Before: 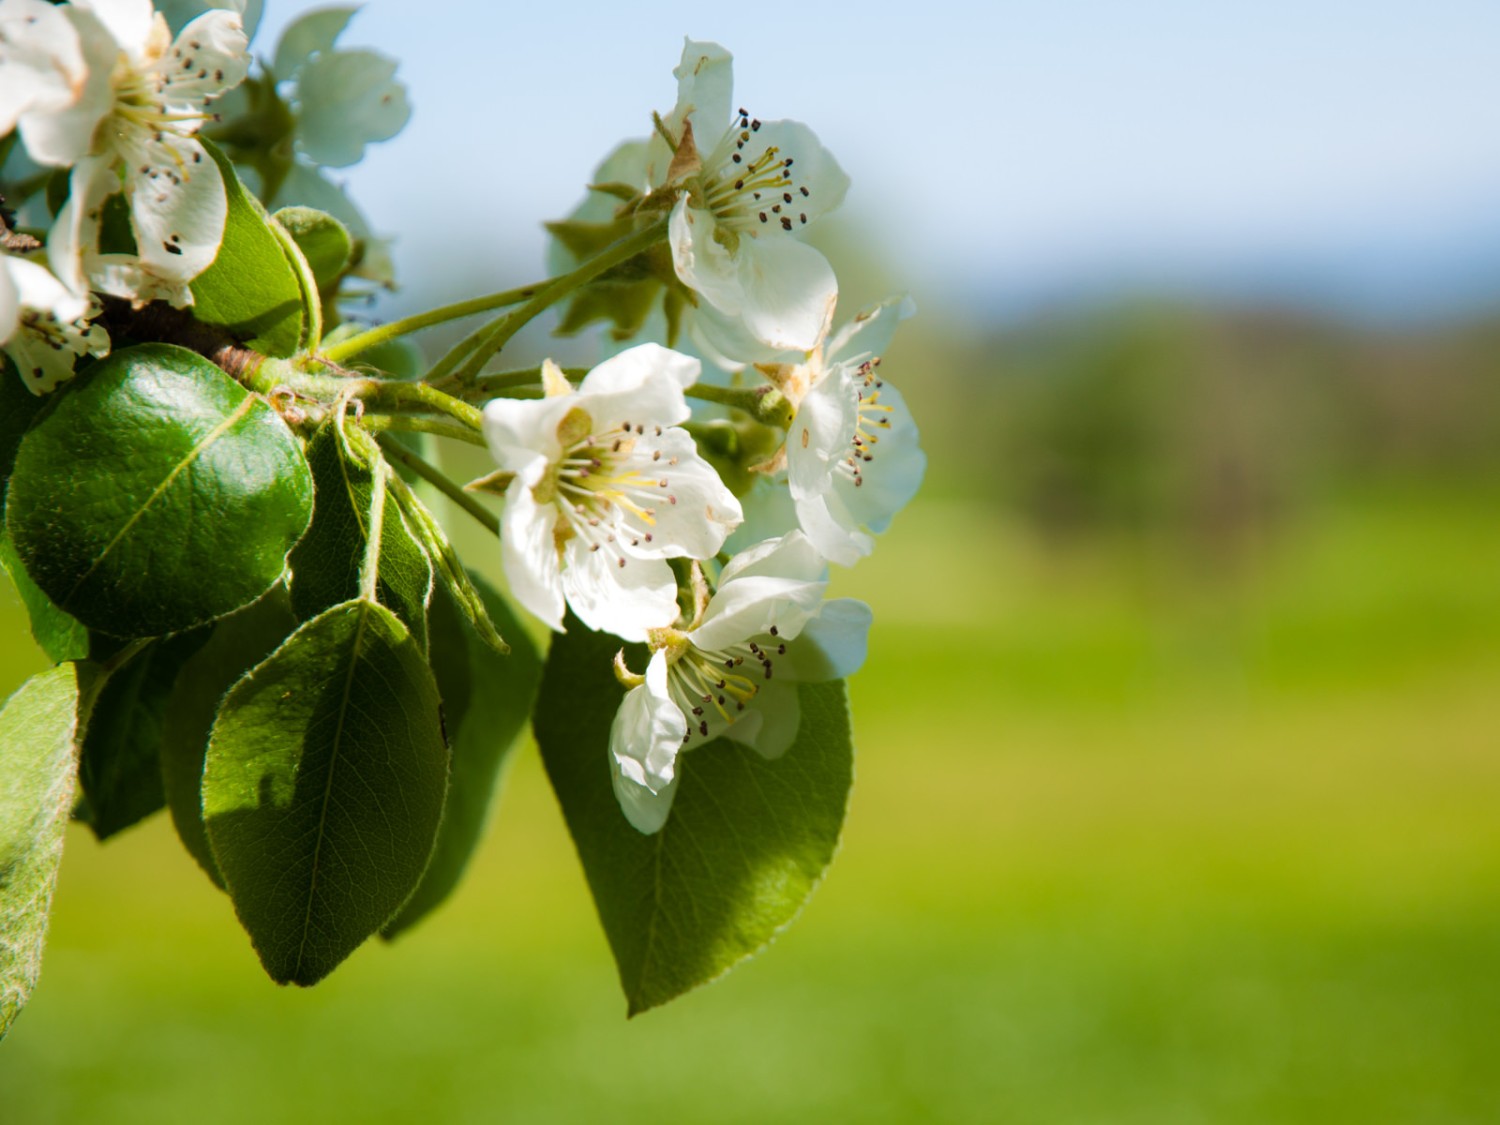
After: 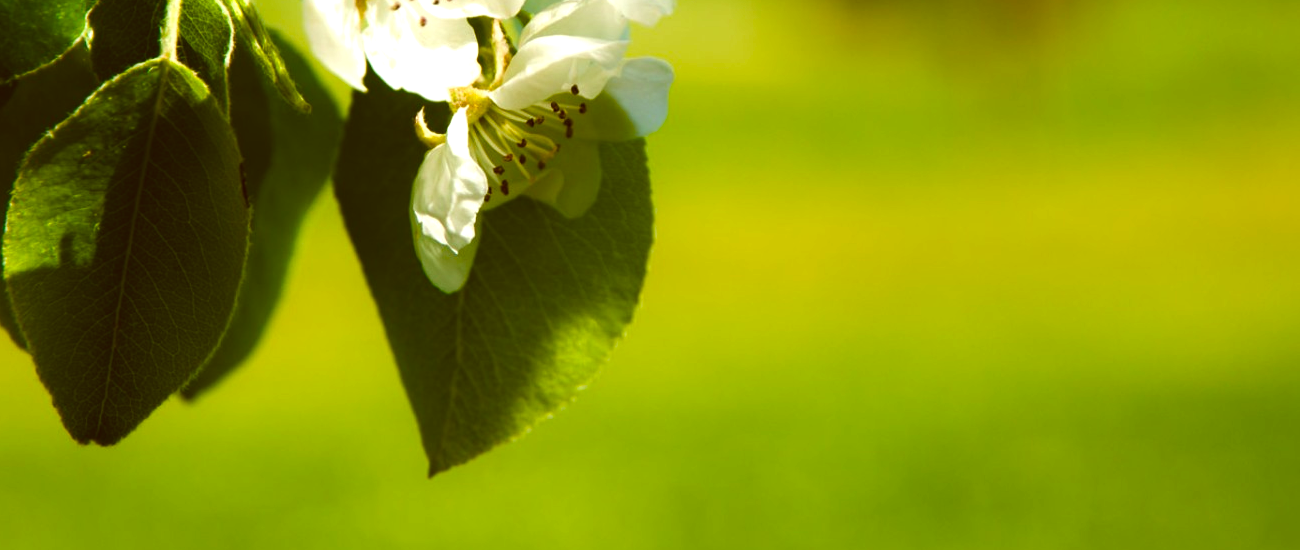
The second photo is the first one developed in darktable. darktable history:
crop and rotate: left 13.306%, top 48.129%, bottom 2.928%
color balance rgb: shadows lift › chroma 1%, shadows lift › hue 217.2°, power › hue 310.8°, highlights gain › chroma 1%, highlights gain › hue 54°, global offset › luminance 0.5%, global offset › hue 171.6°, perceptual saturation grading › global saturation 14.09%, perceptual saturation grading › highlights -25%, perceptual saturation grading › shadows 30%, perceptual brilliance grading › highlights 13.42%, perceptual brilliance grading › mid-tones 8.05%, perceptual brilliance grading › shadows -17.45%, global vibrance 25%
color correction: highlights a* -5.3, highlights b* 9.8, shadows a* 9.8, shadows b* 24.26
